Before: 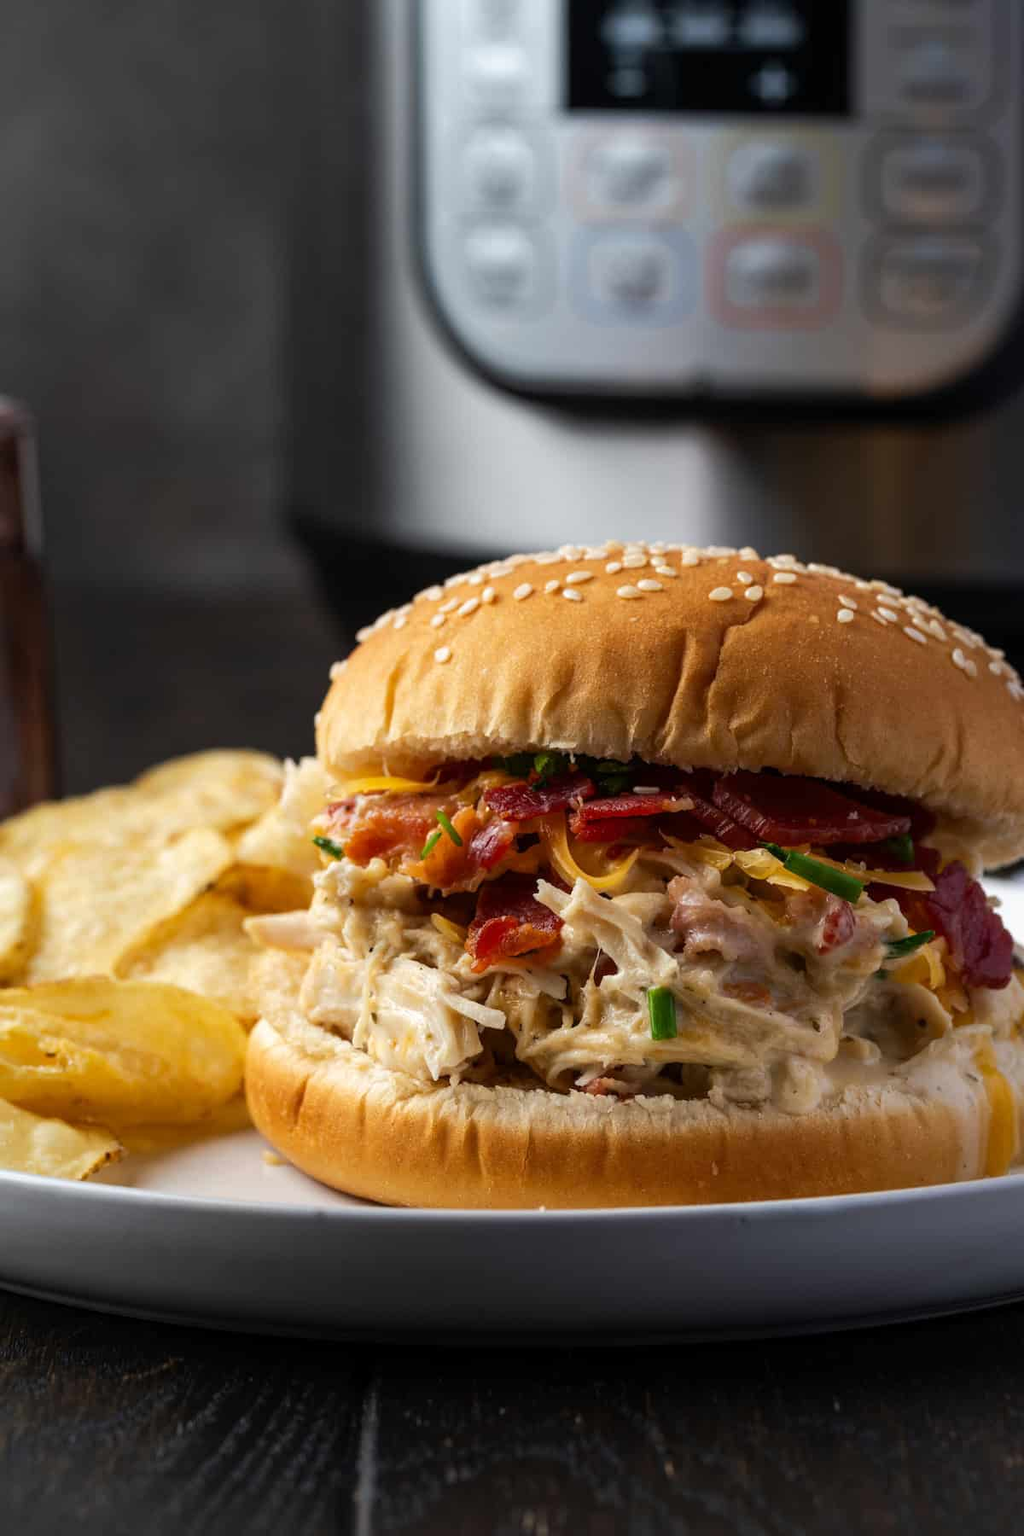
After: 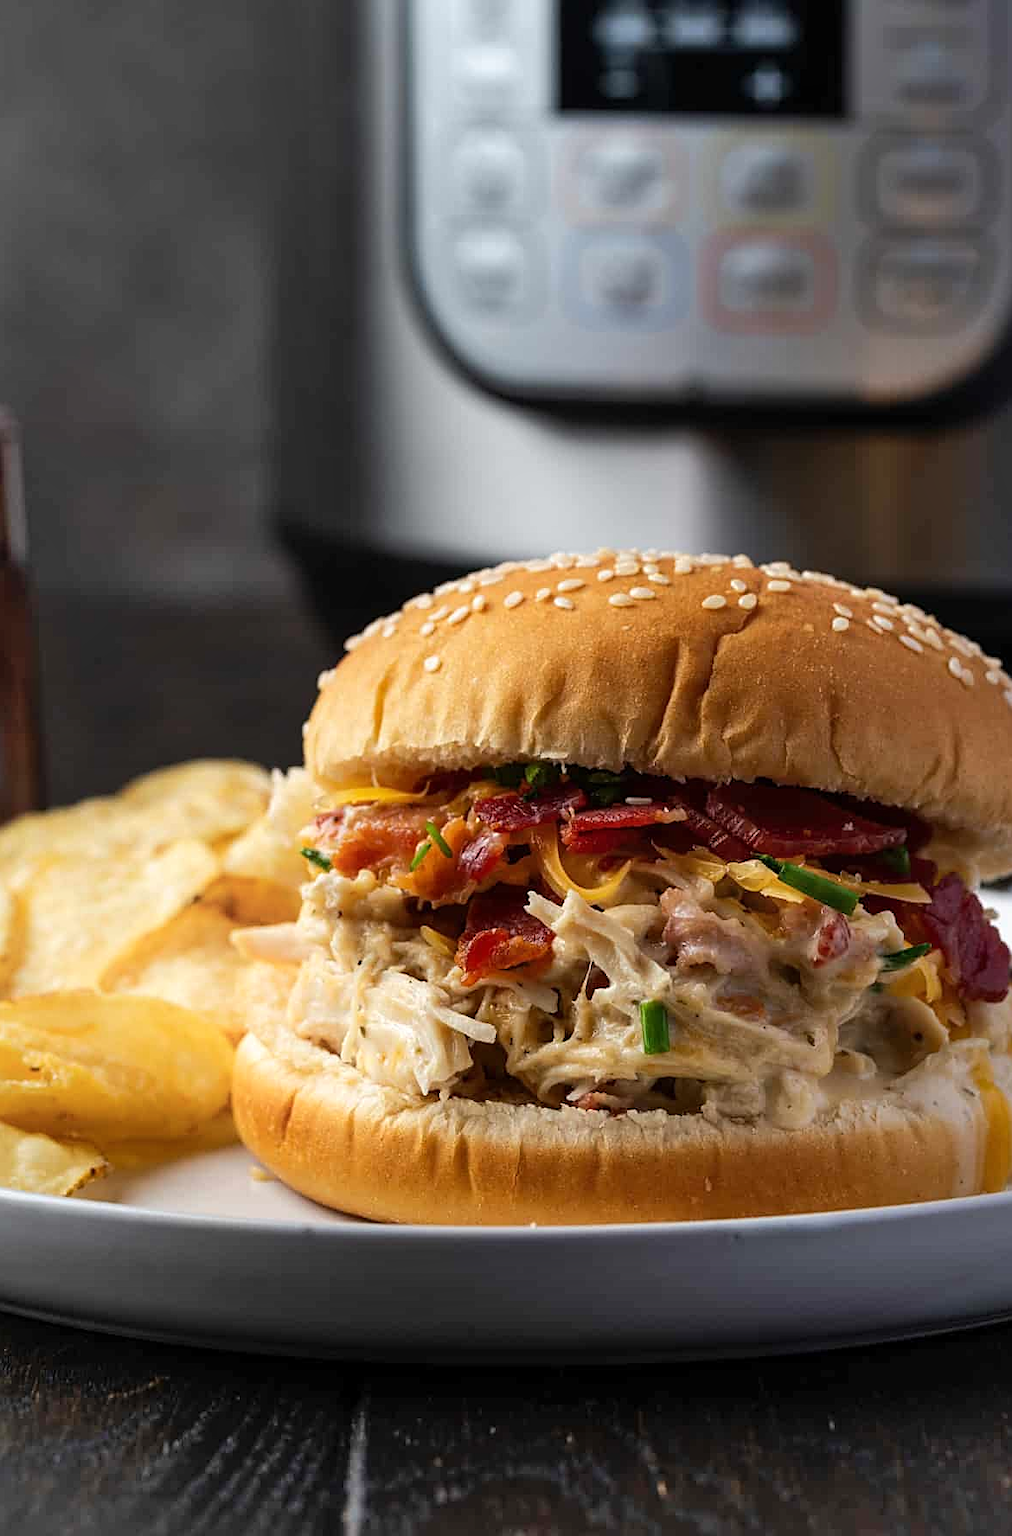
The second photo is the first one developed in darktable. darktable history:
shadows and highlights: highlights 72.37, soften with gaussian
sharpen: on, module defaults
crop and rotate: left 1.61%, right 0.744%, bottom 1.331%
